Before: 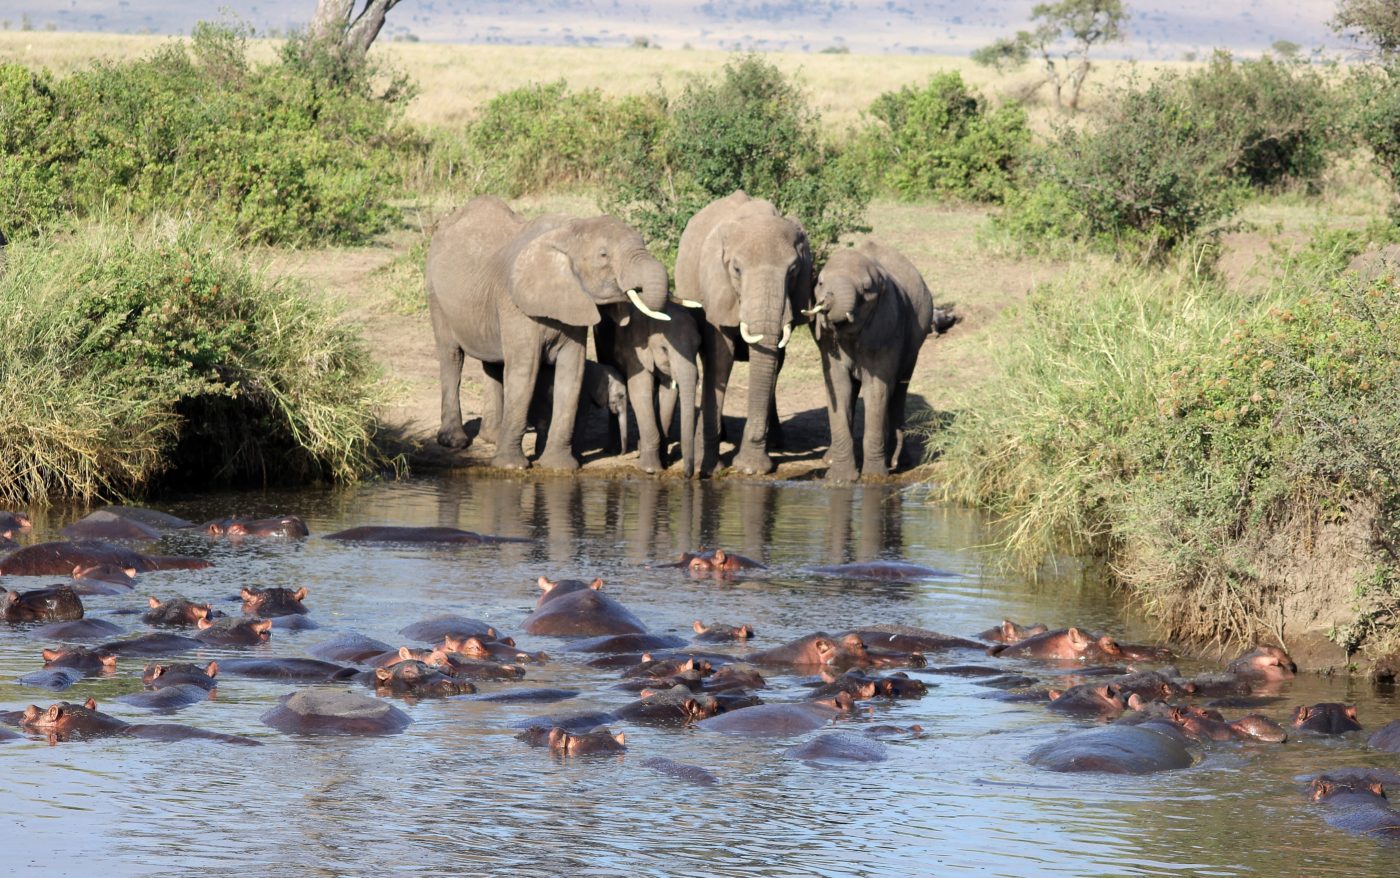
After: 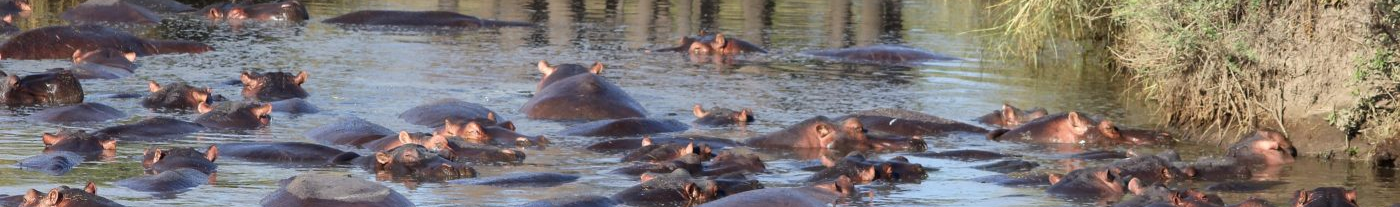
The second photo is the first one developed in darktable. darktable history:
crop and rotate: top 58.882%, bottom 17.472%
